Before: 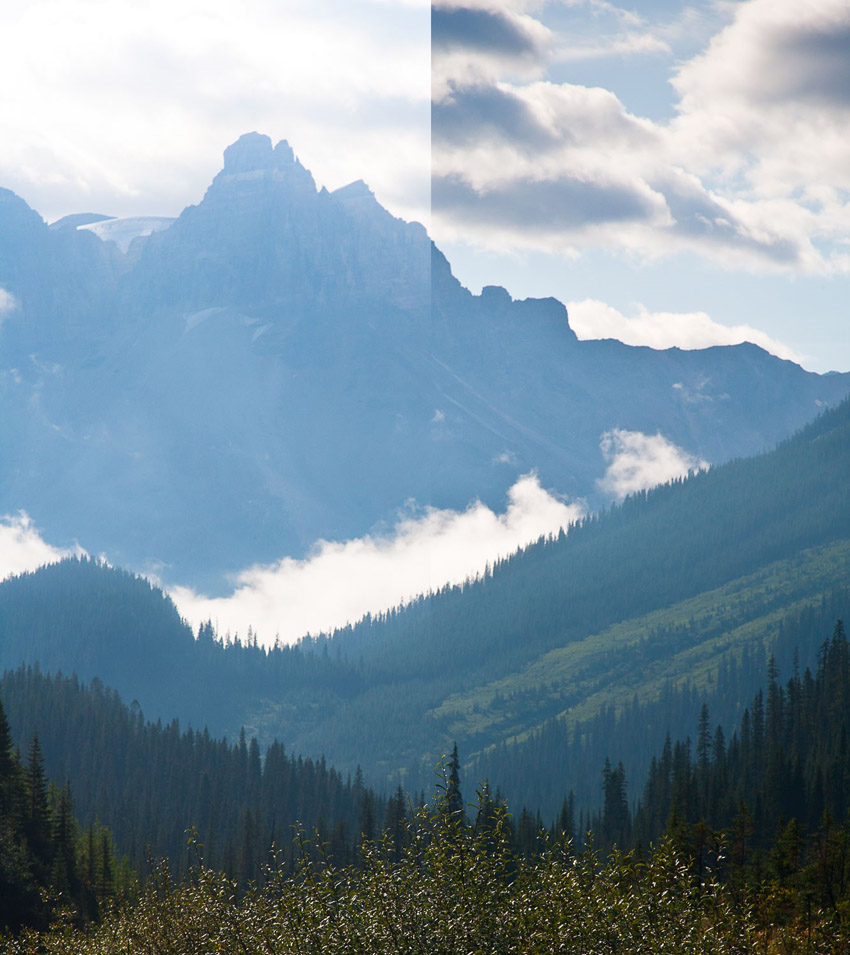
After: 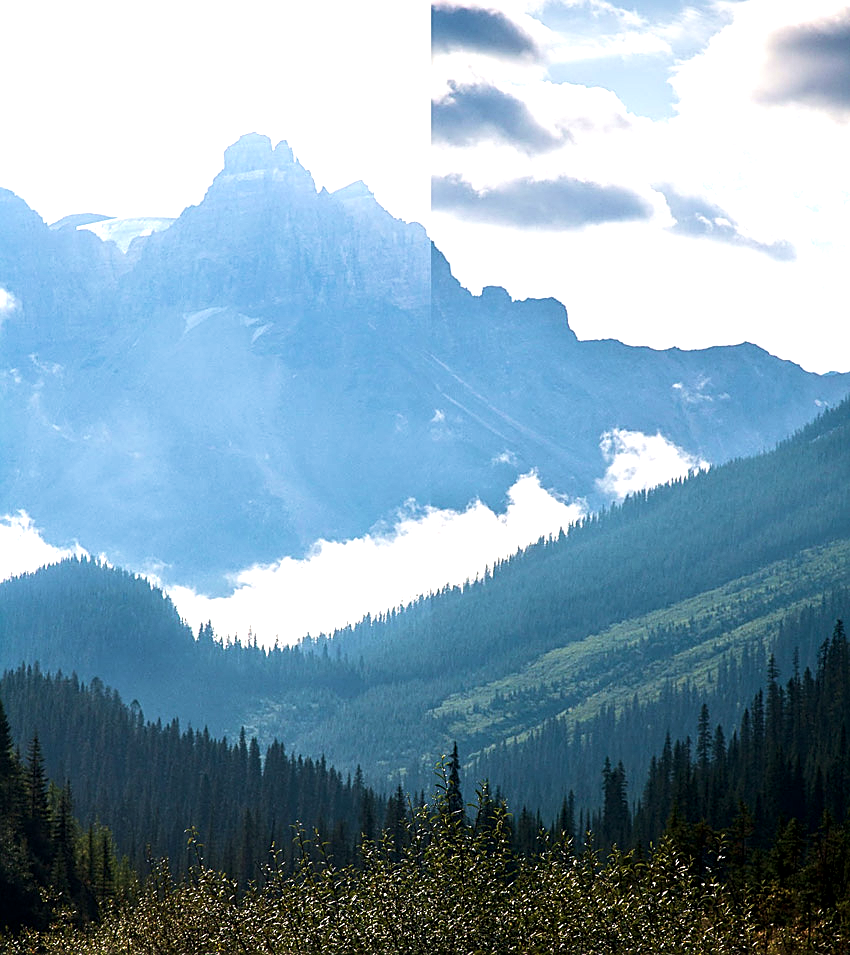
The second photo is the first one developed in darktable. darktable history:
sharpen: amount 0.575
tone equalizer: -8 EV -0.75 EV, -7 EV -0.7 EV, -6 EV -0.6 EV, -5 EV -0.4 EV, -3 EV 0.4 EV, -2 EV 0.6 EV, -1 EV 0.7 EV, +0 EV 0.75 EV, edges refinement/feathering 500, mask exposure compensation -1.57 EV, preserve details no
local contrast: detail 142%
velvia: on, module defaults
